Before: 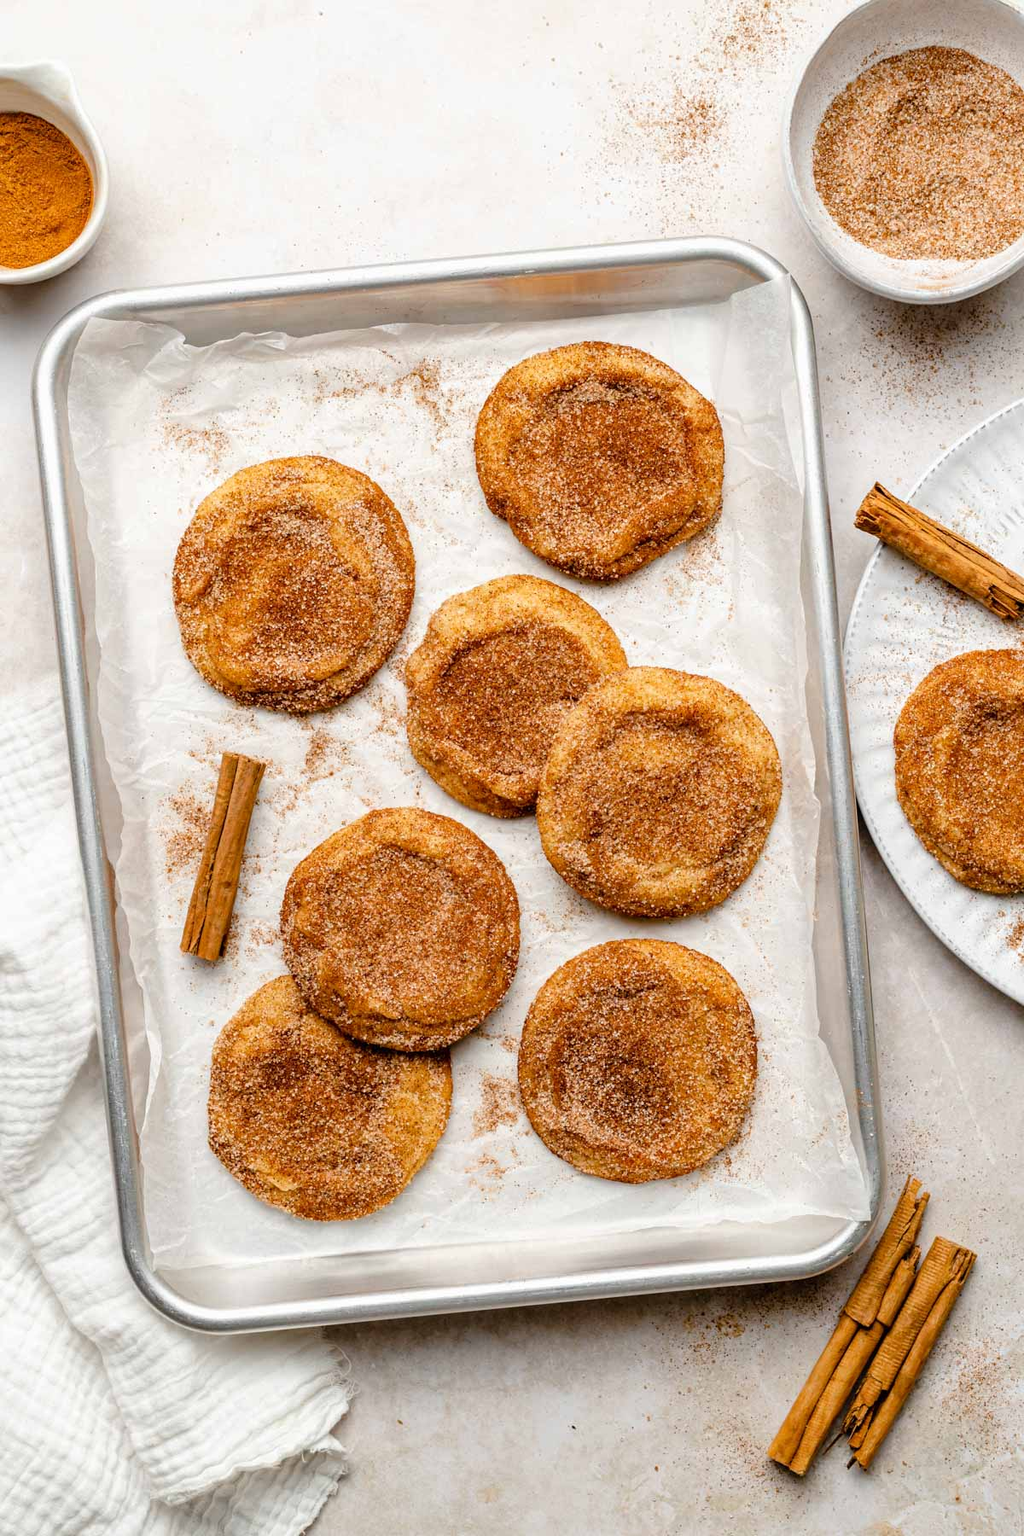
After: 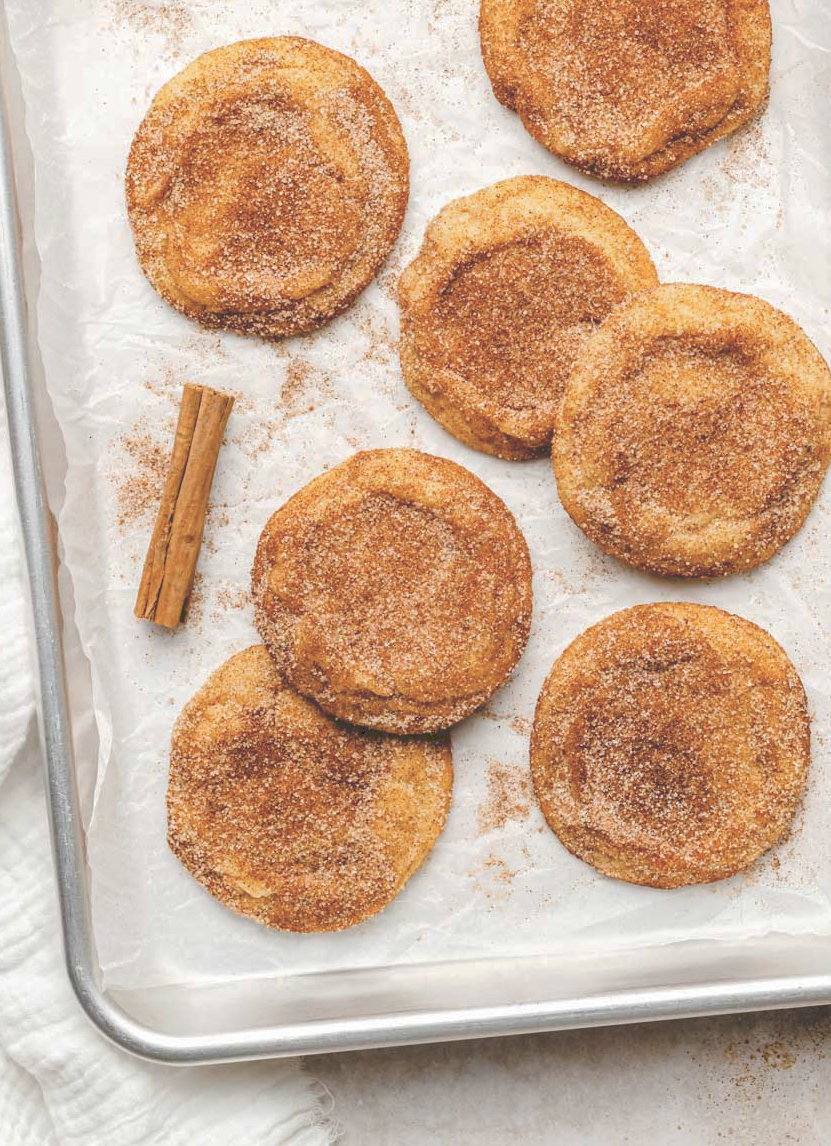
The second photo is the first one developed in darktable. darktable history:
tone curve: curves: ch0 [(0, 0) (0.003, 0.238) (0.011, 0.238) (0.025, 0.242) (0.044, 0.256) (0.069, 0.277) (0.1, 0.294) (0.136, 0.315) (0.177, 0.345) (0.224, 0.379) (0.277, 0.419) (0.335, 0.463) (0.399, 0.511) (0.468, 0.566) (0.543, 0.627) (0.623, 0.687) (0.709, 0.75) (0.801, 0.824) (0.898, 0.89) (1, 1)], preserve colors none
crop: left 6.488%, top 27.668%, right 24.183%, bottom 8.656%
